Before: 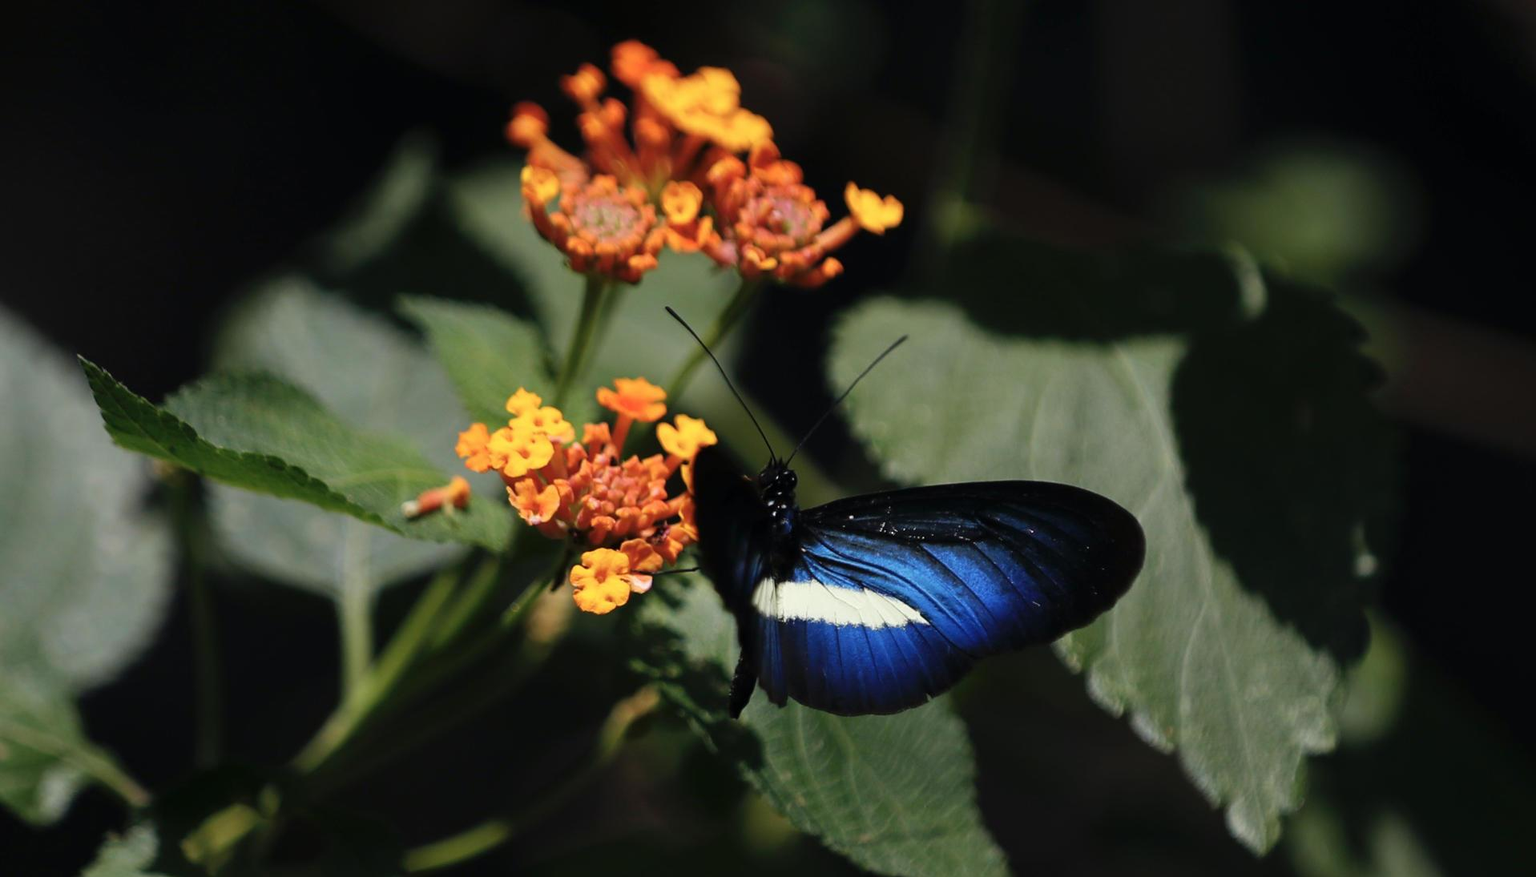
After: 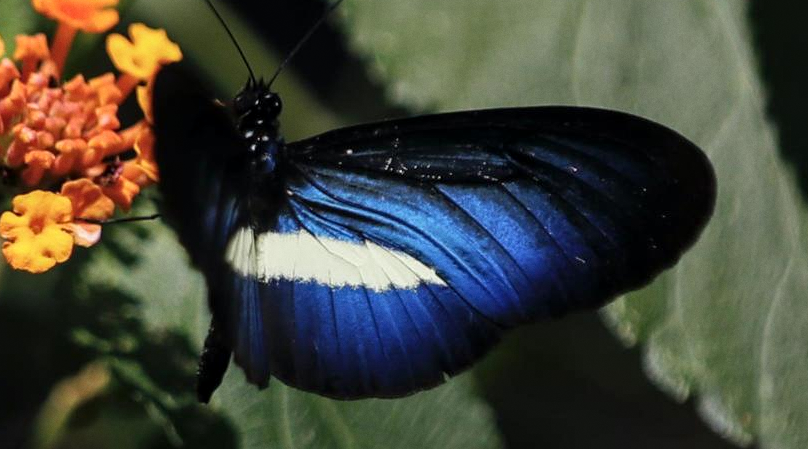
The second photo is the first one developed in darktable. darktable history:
grain: coarseness 0.09 ISO, strength 10%
local contrast: on, module defaults
crop: left 37.221%, top 45.169%, right 20.63%, bottom 13.777%
tone equalizer: on, module defaults
